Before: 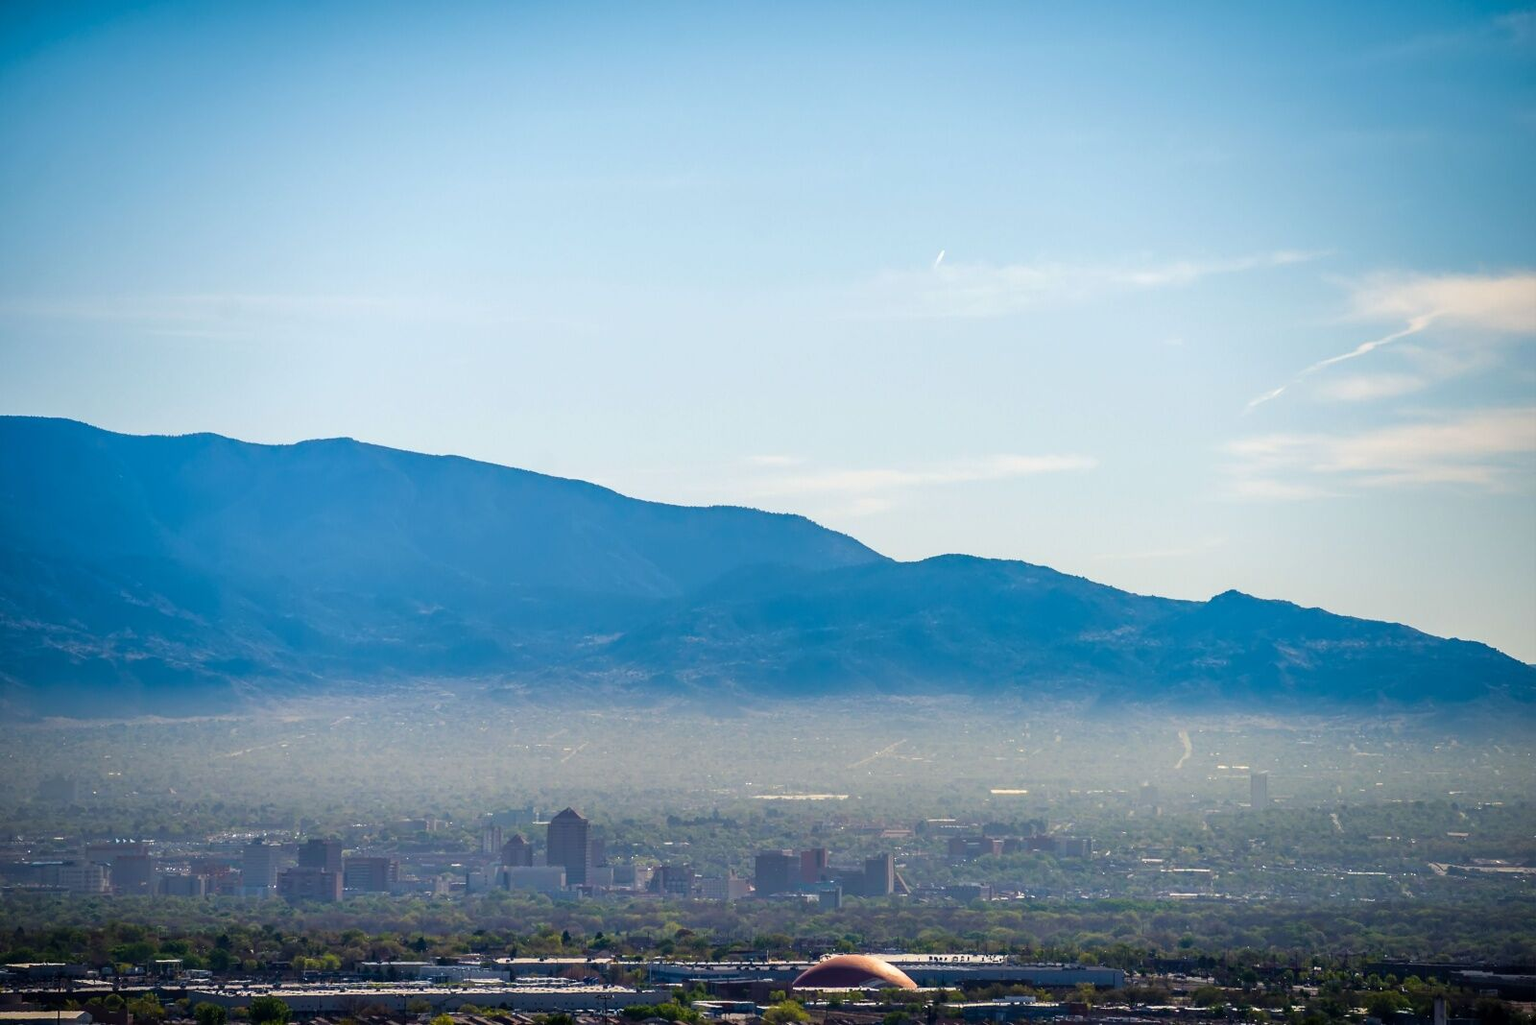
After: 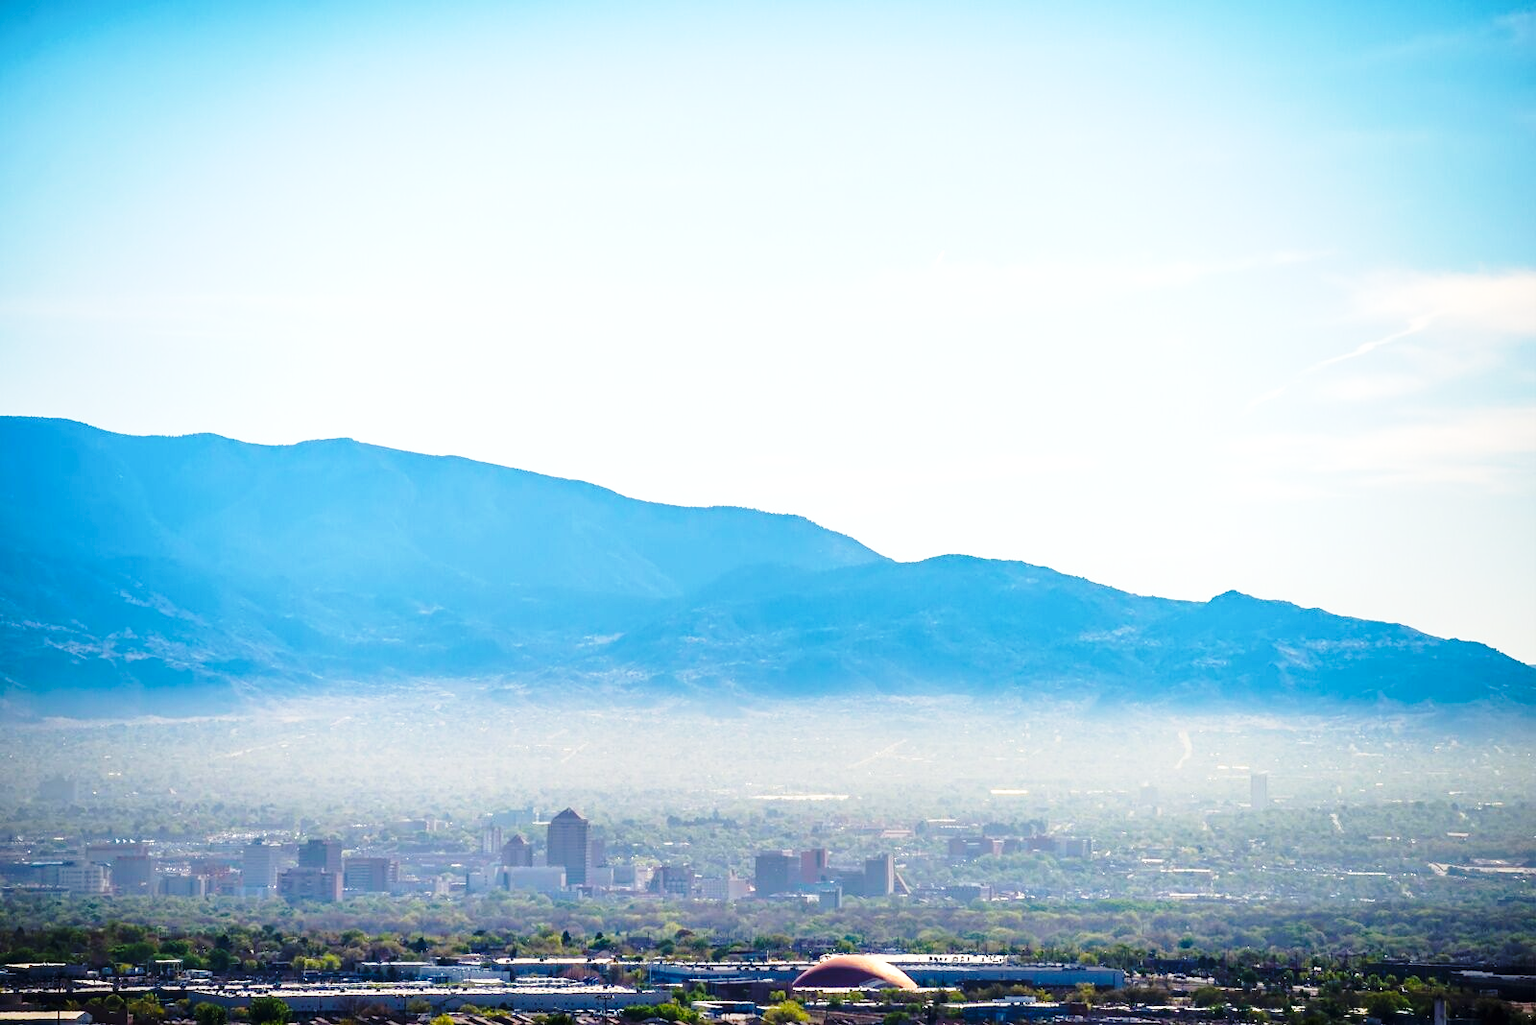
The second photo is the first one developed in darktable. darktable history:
exposure: black level correction 0, exposure 0.4 EV, compensate highlight preservation false
base curve: curves: ch0 [(0, 0) (0.028, 0.03) (0.121, 0.232) (0.46, 0.748) (0.859, 0.968) (1, 1)], preserve colors none
